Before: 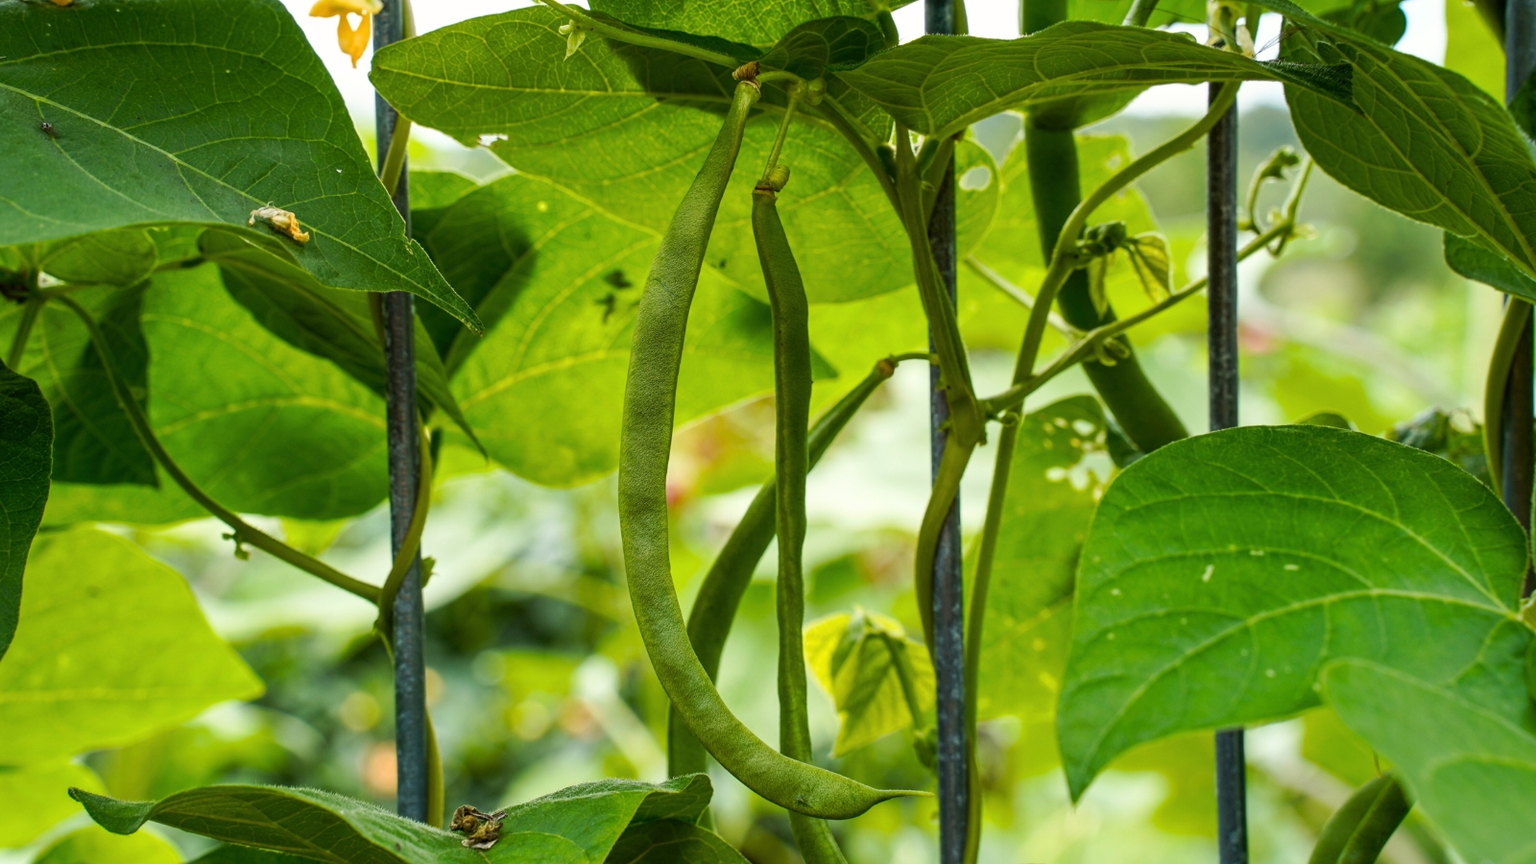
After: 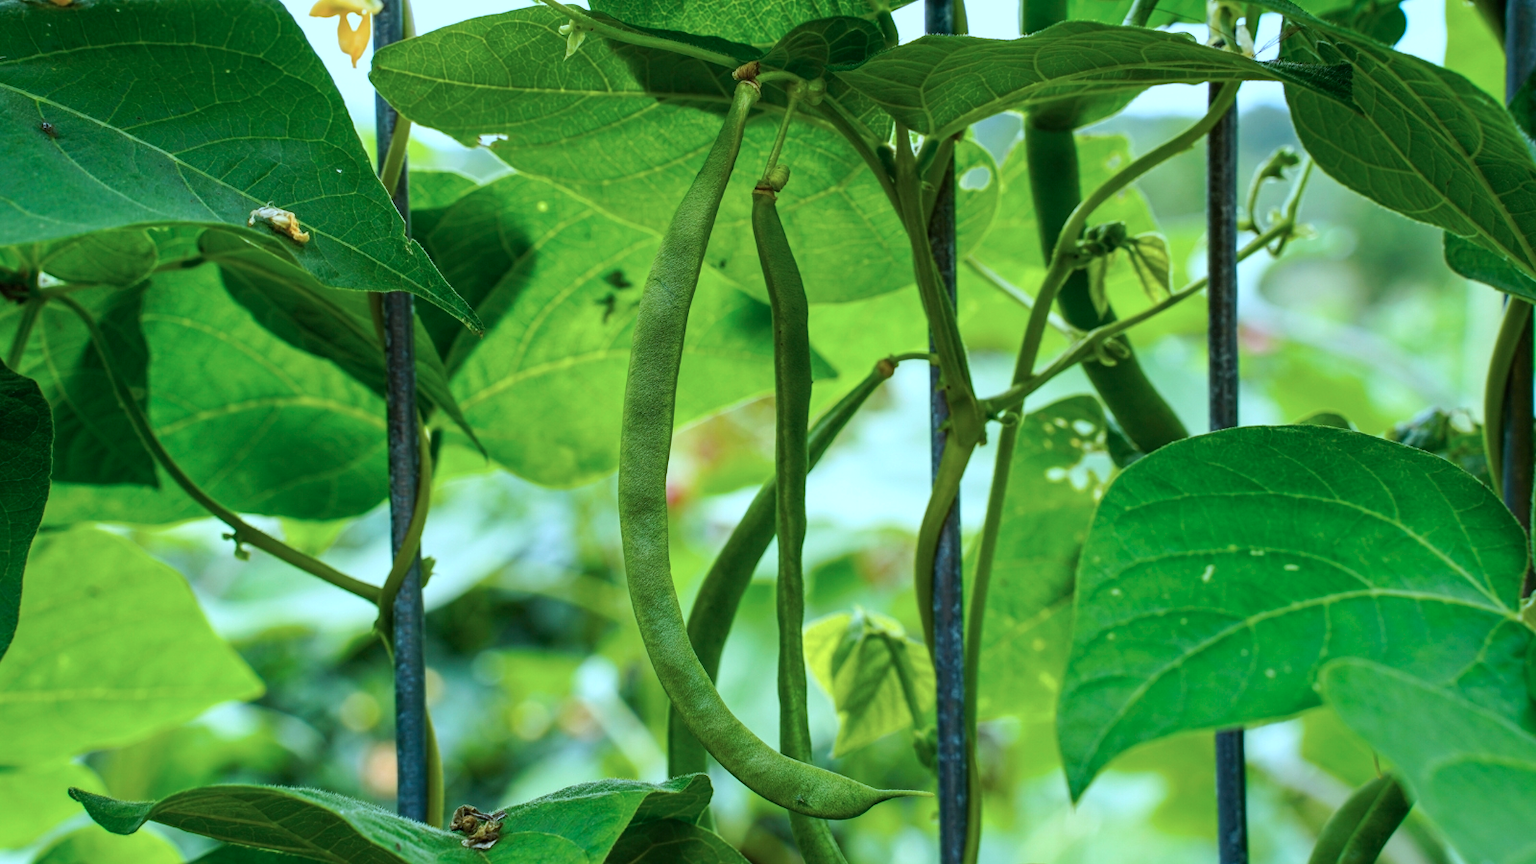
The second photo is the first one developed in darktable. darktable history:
color calibration: x 0.395, y 0.386, temperature 3629.4 K
